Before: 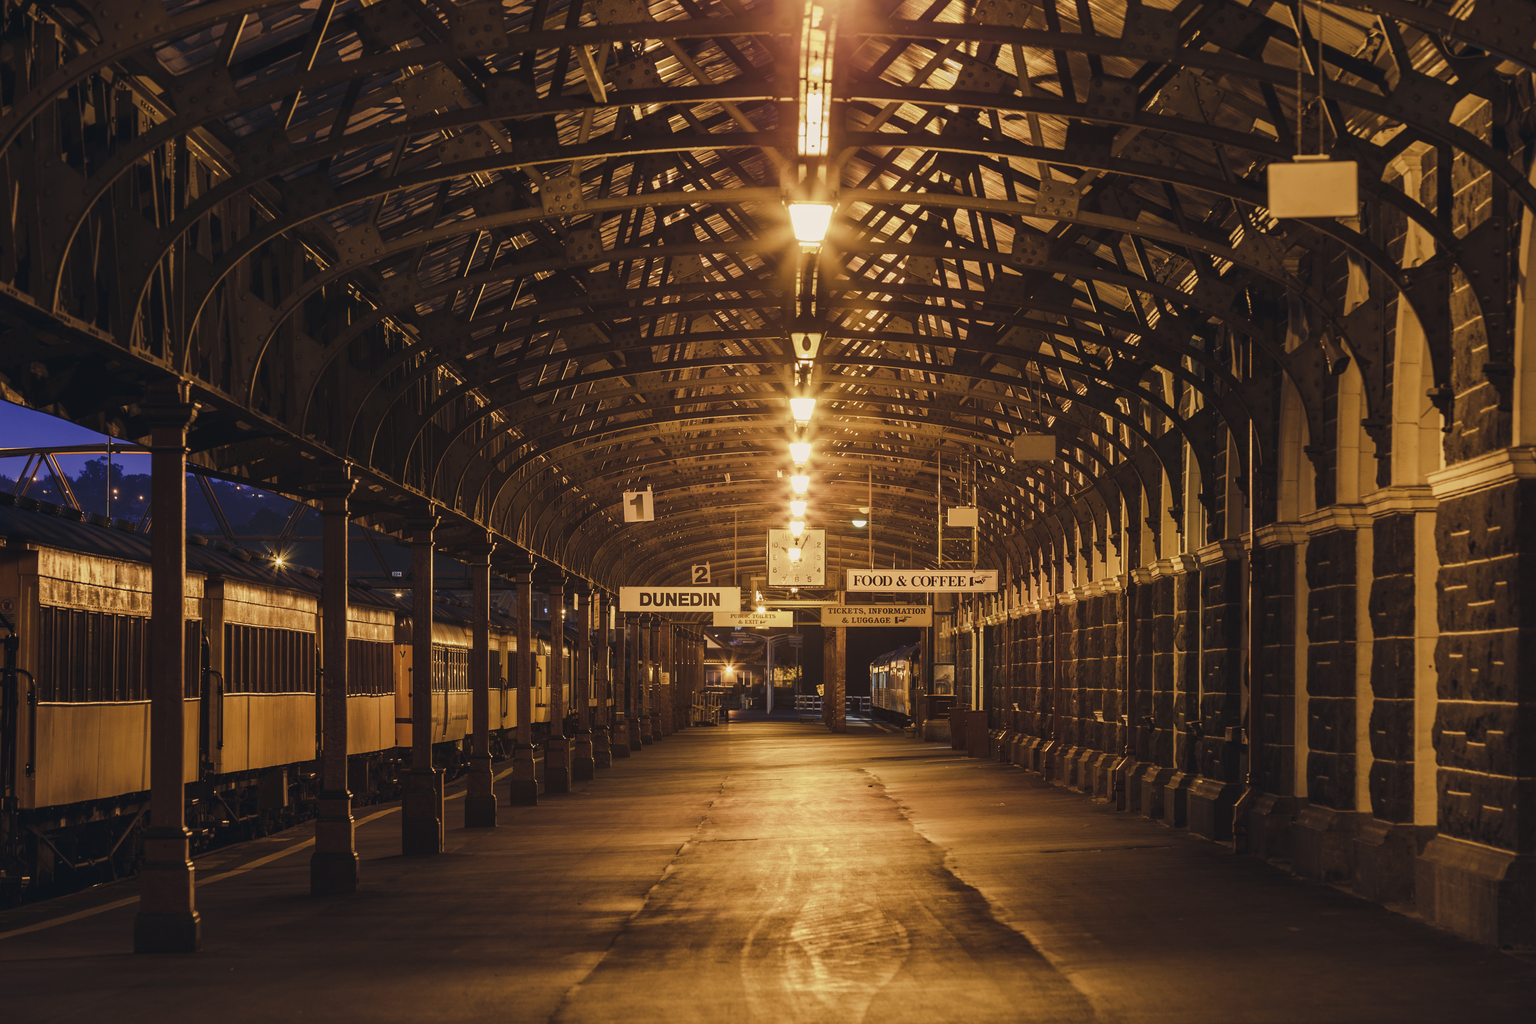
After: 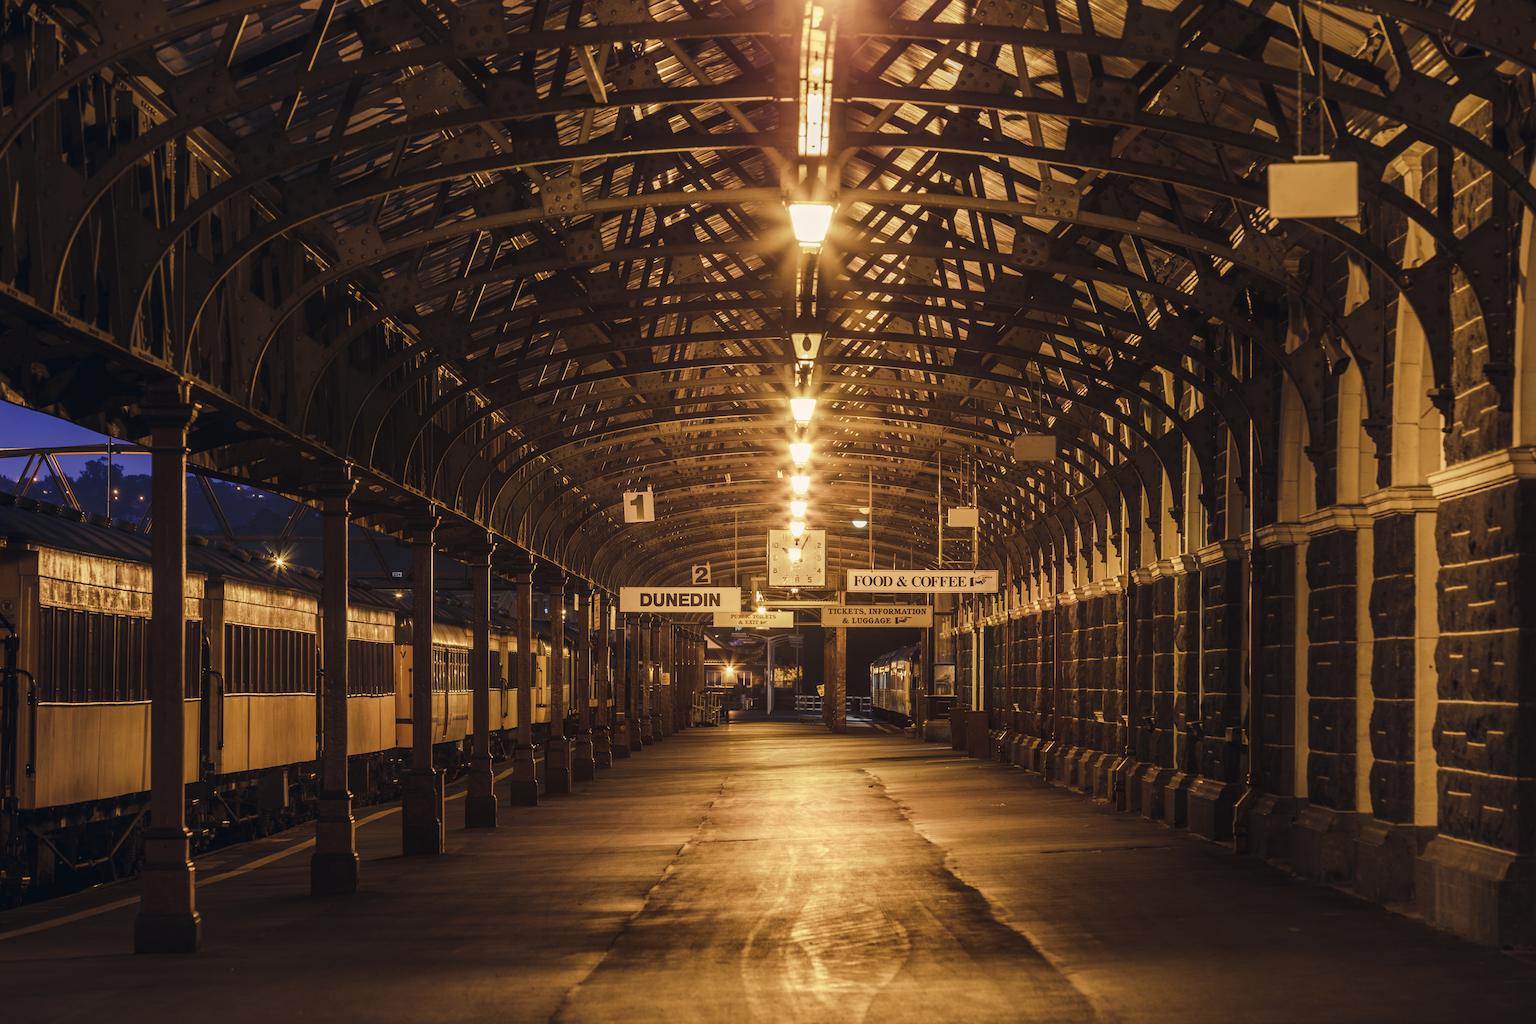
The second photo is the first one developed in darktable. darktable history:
local contrast: on, module defaults
shadows and highlights: shadows -23, highlights 47.93, soften with gaussian
